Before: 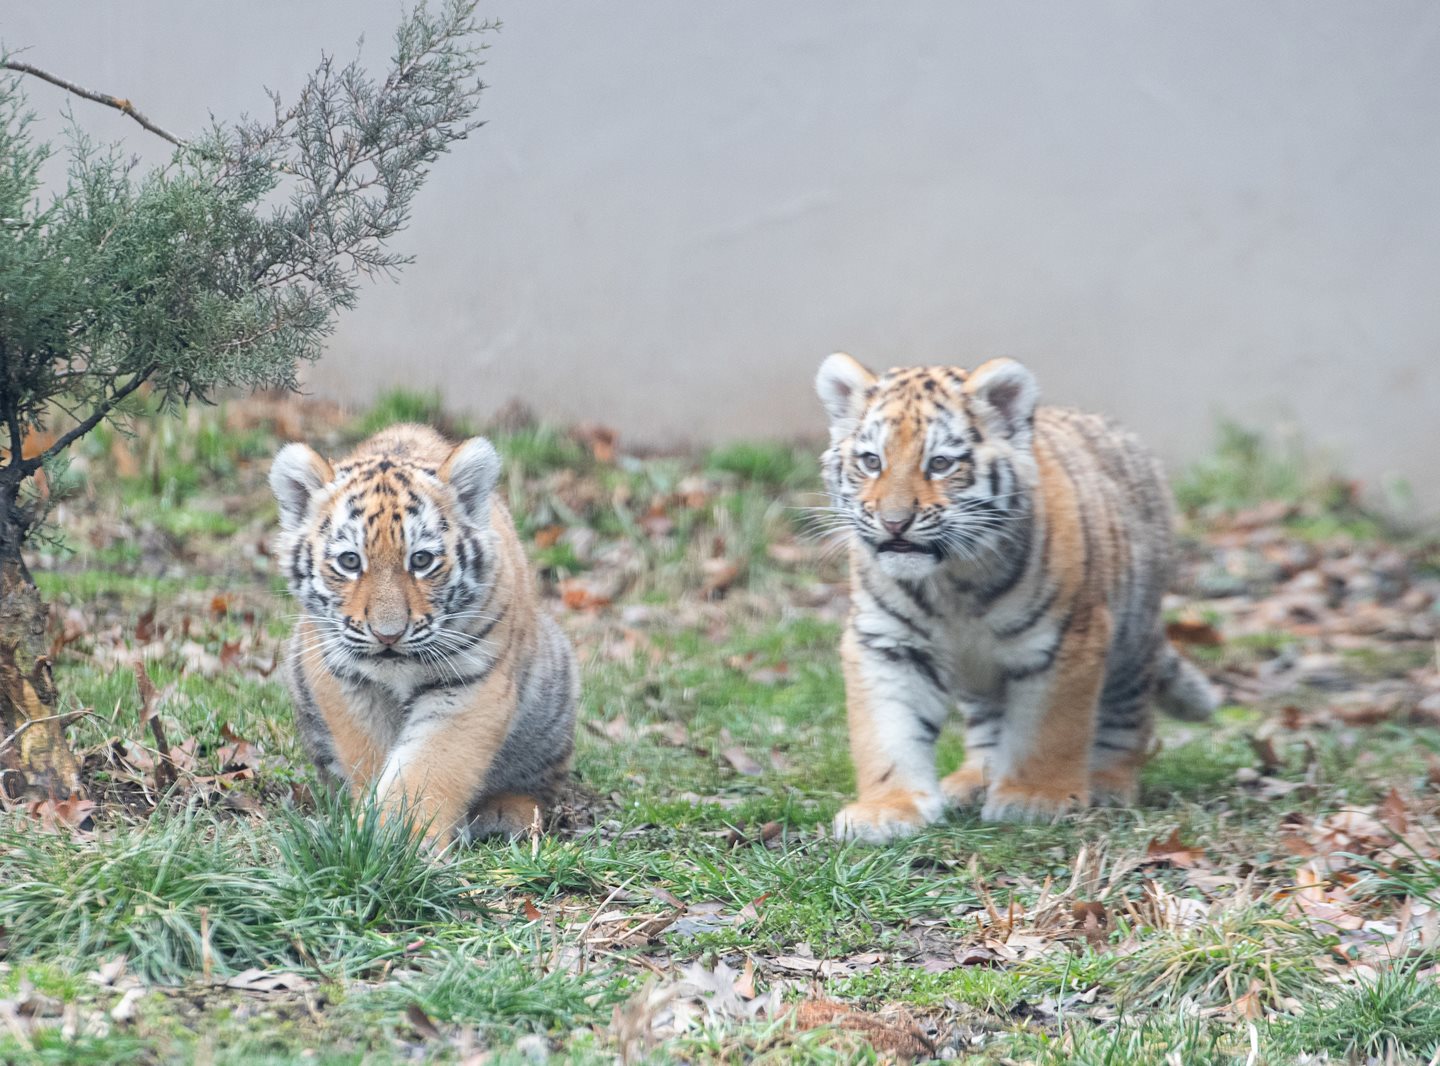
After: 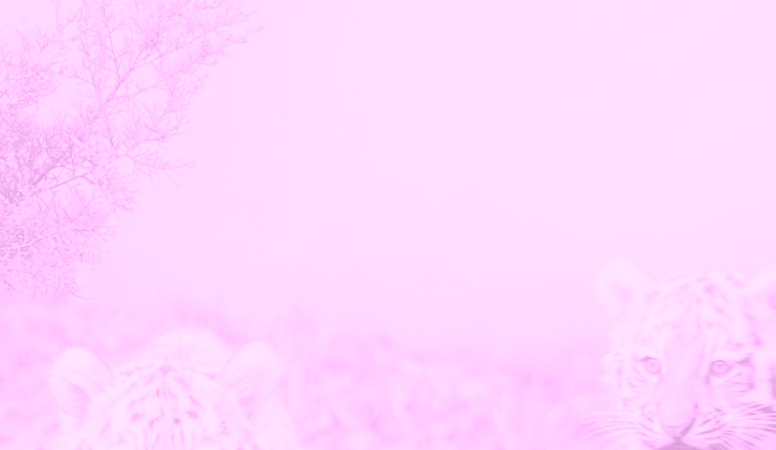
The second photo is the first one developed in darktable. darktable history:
shadows and highlights: shadows -54.3, highlights 86.09, soften with gaussian
colorize: hue 331.2°, saturation 75%, source mix 30.28%, lightness 70.52%, version 1
crop: left 15.306%, top 9.065%, right 30.789%, bottom 48.638%
